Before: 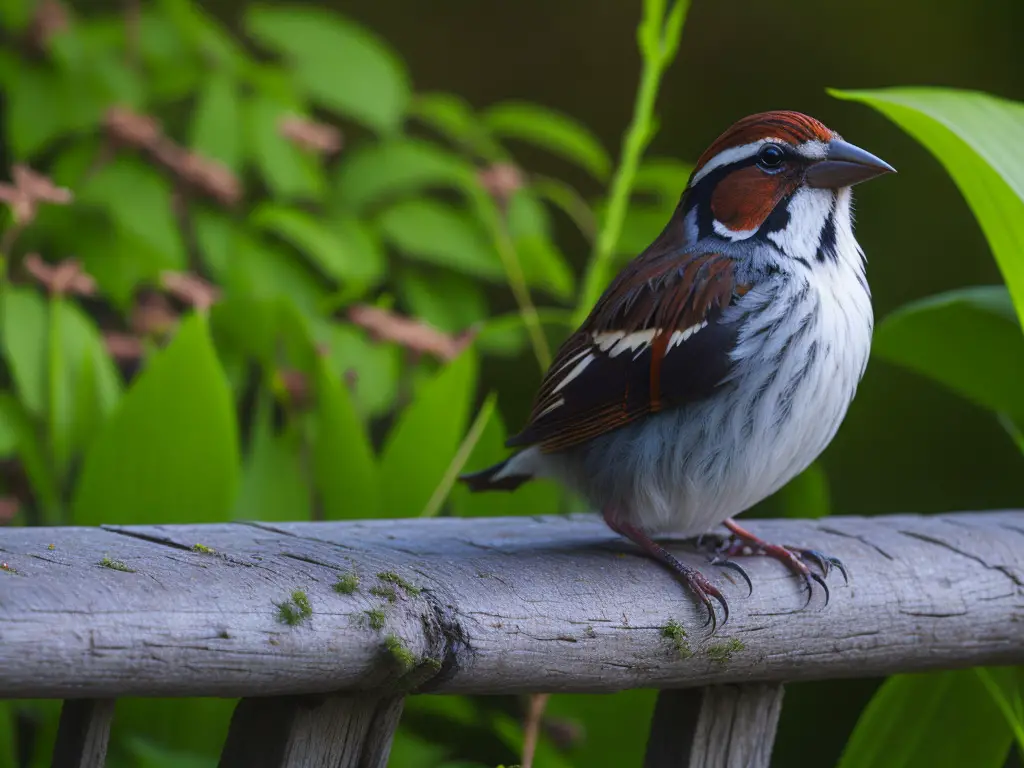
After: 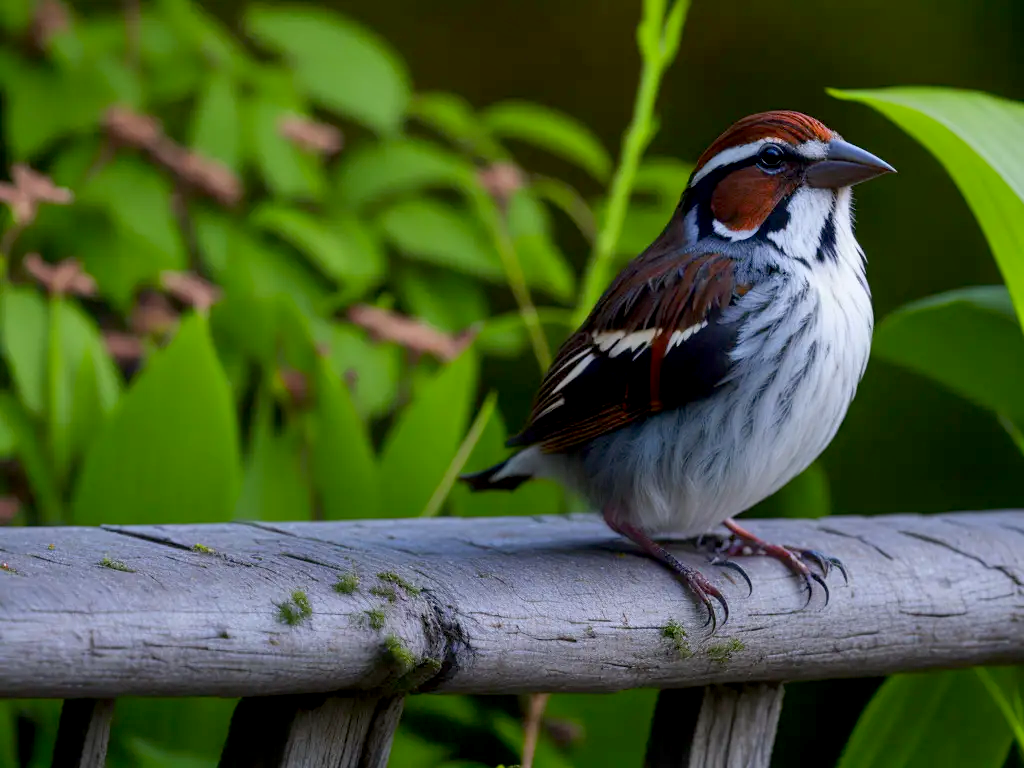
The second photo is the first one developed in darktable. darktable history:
exposure: black level correction 0.01, exposure 0.009 EV, compensate exposure bias true, compensate highlight preservation false
shadows and highlights: shadows 34.89, highlights -35.16, soften with gaussian
